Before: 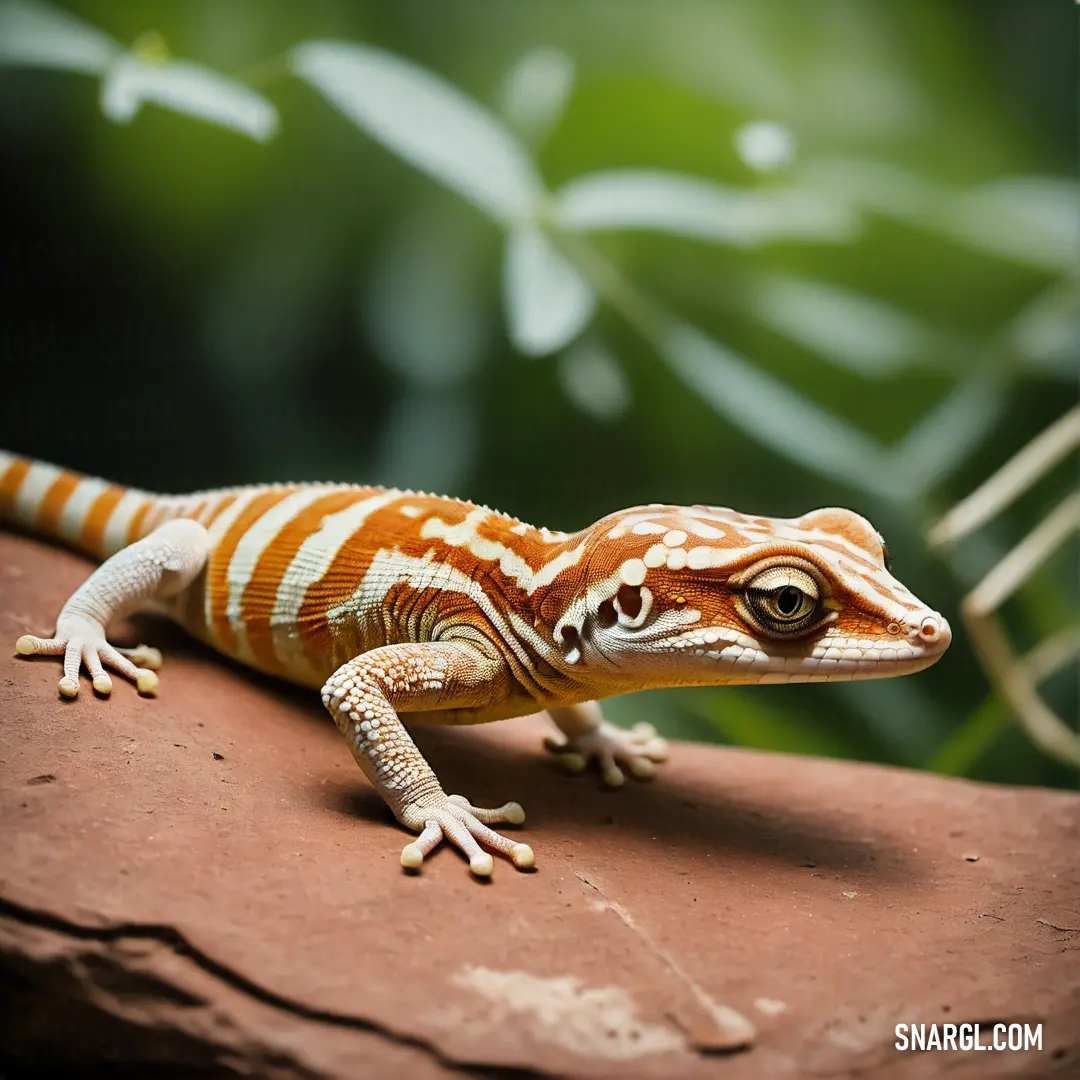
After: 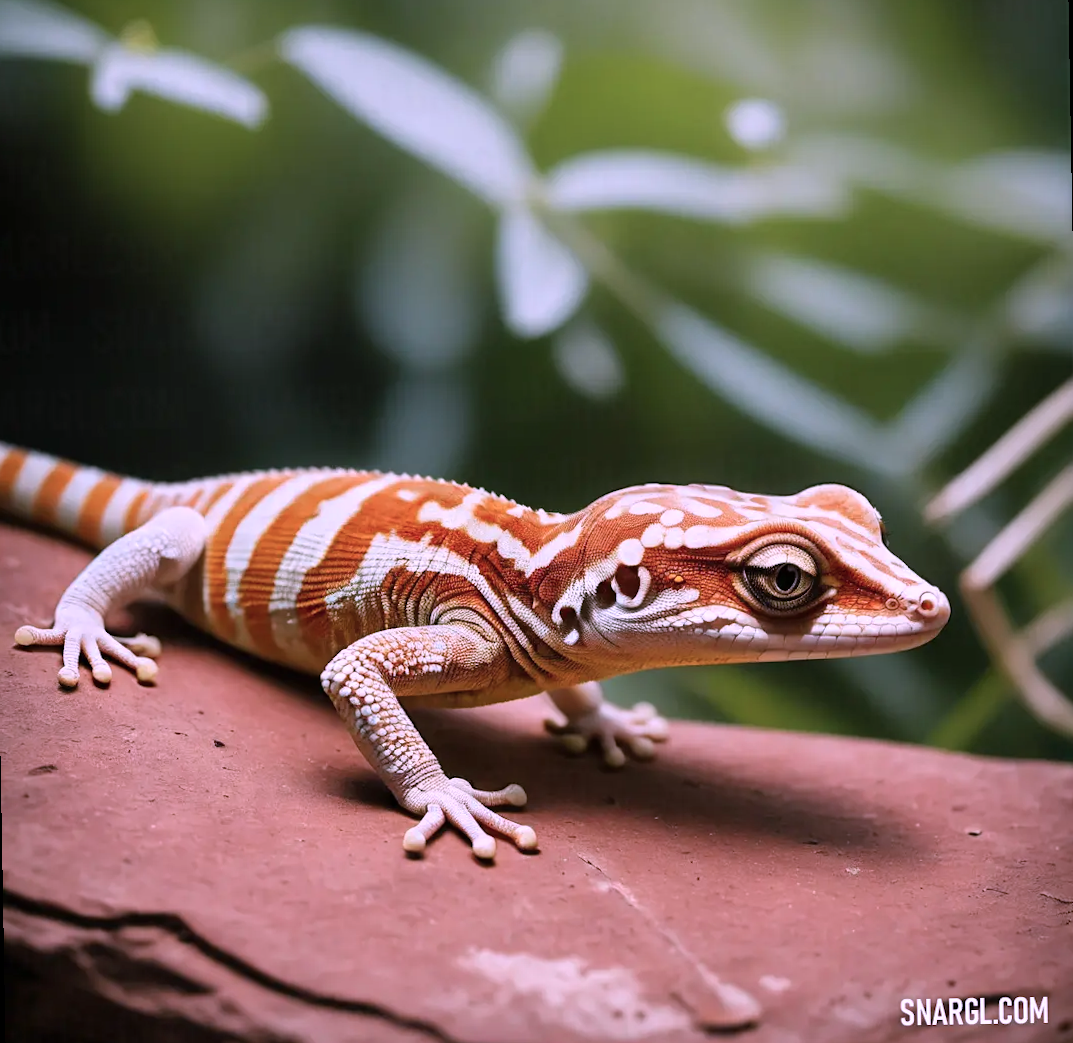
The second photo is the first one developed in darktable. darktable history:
color correction: highlights a* 15.03, highlights b* -25.07
rotate and perspective: rotation -1°, crop left 0.011, crop right 0.989, crop top 0.025, crop bottom 0.975
tone equalizer: on, module defaults
